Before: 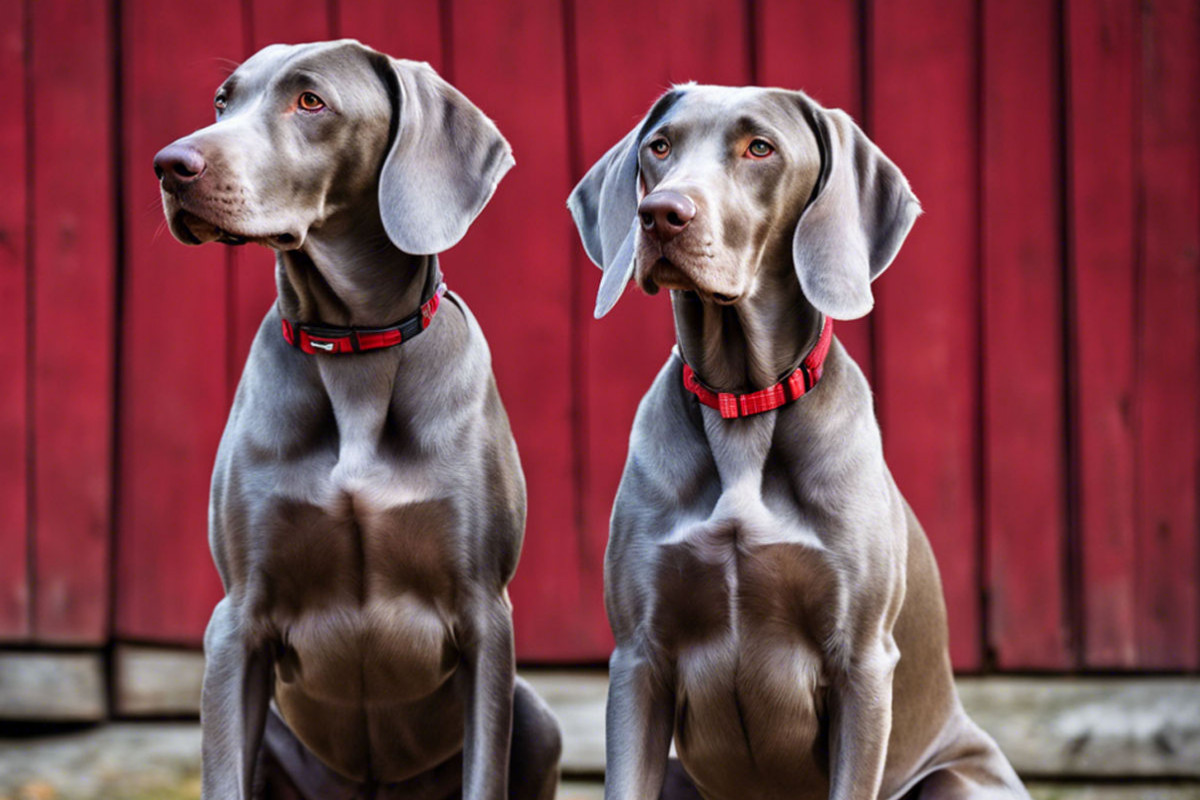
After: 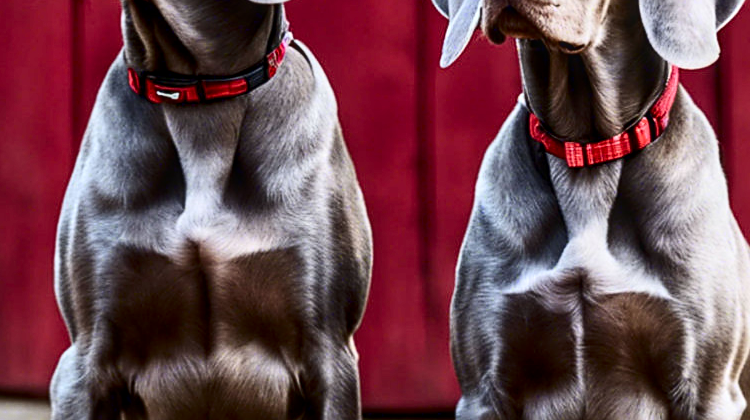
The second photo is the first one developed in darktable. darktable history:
sharpen: on, module defaults
crop: left 12.892%, top 31.411%, right 24.541%, bottom 16.054%
contrast brightness saturation: contrast 0.295
local contrast: on, module defaults
